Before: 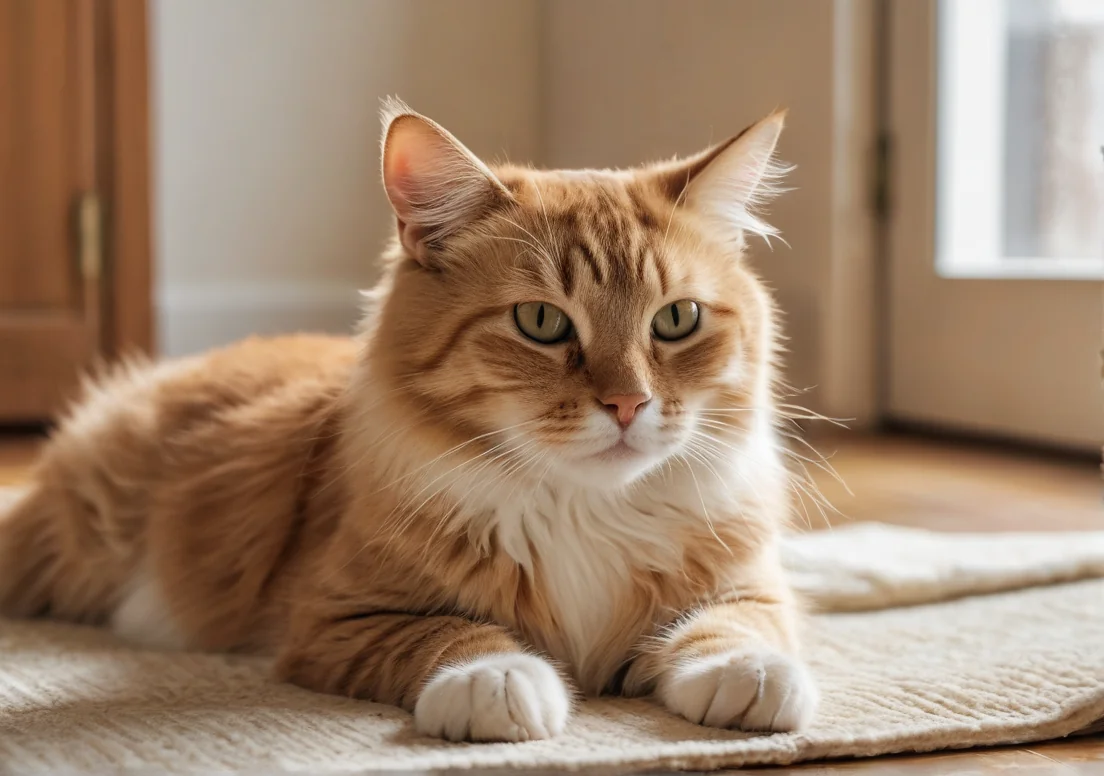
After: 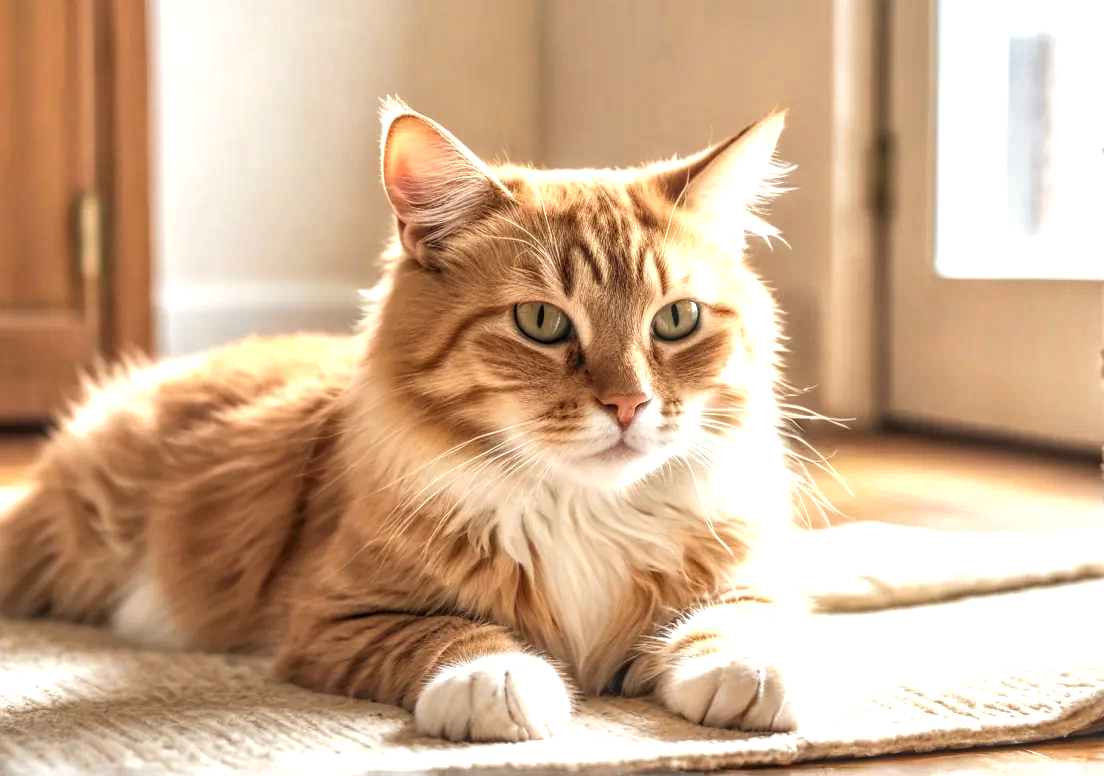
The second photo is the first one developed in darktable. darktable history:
local contrast: highlights 6%, shadows 0%, detail 133%
shadows and highlights: shadows 37.5, highlights -26.97, soften with gaussian
tone equalizer: smoothing diameter 24.81%, edges refinement/feathering 12.76, preserve details guided filter
exposure: exposure 1.06 EV, compensate exposure bias true, compensate highlight preservation false
